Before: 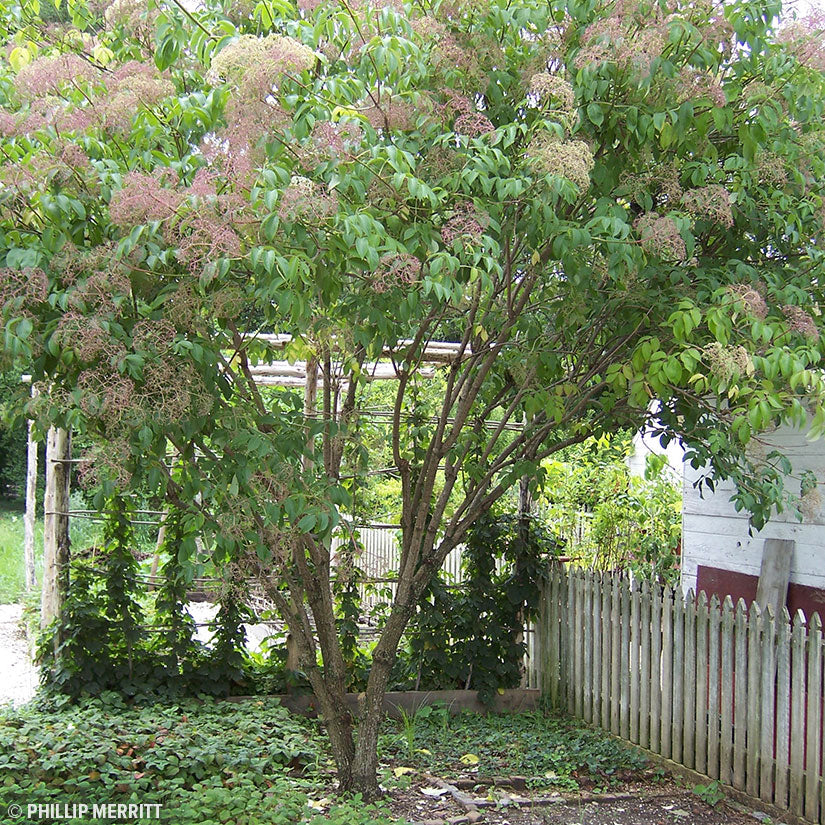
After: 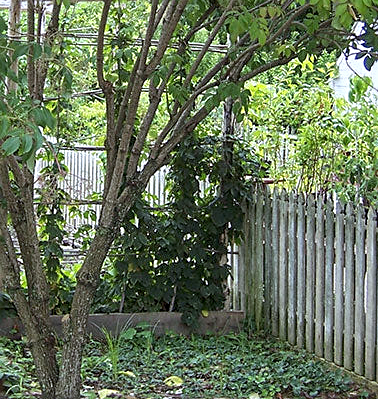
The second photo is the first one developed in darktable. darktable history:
sharpen: on, module defaults
crop: left 35.976%, top 45.819%, right 18.162%, bottom 5.807%
white balance: red 0.954, blue 1.079
local contrast: on, module defaults
